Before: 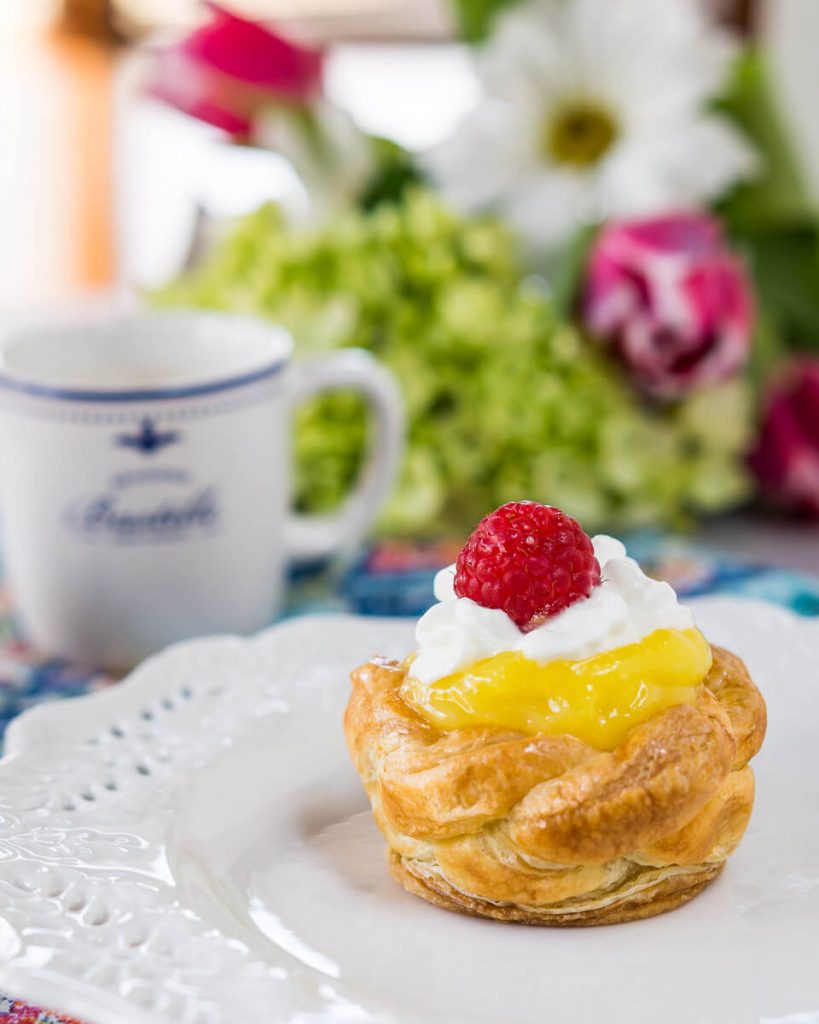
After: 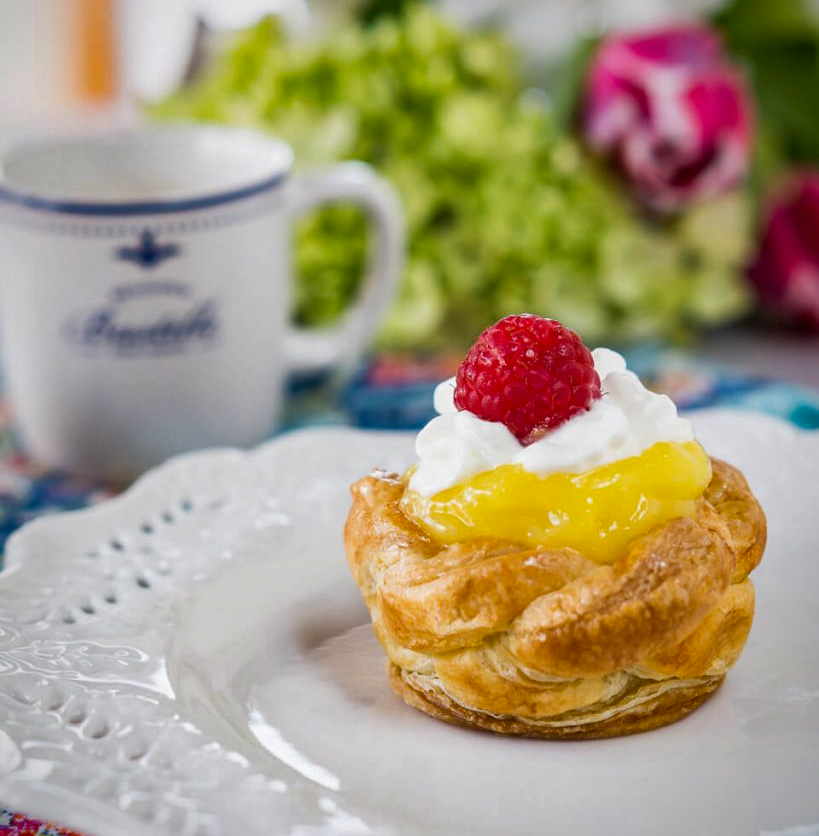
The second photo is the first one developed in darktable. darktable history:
shadows and highlights: soften with gaussian
vignetting: fall-off radius 69.7%, saturation 0.387, automatic ratio true
crop and rotate: top 18.296%
